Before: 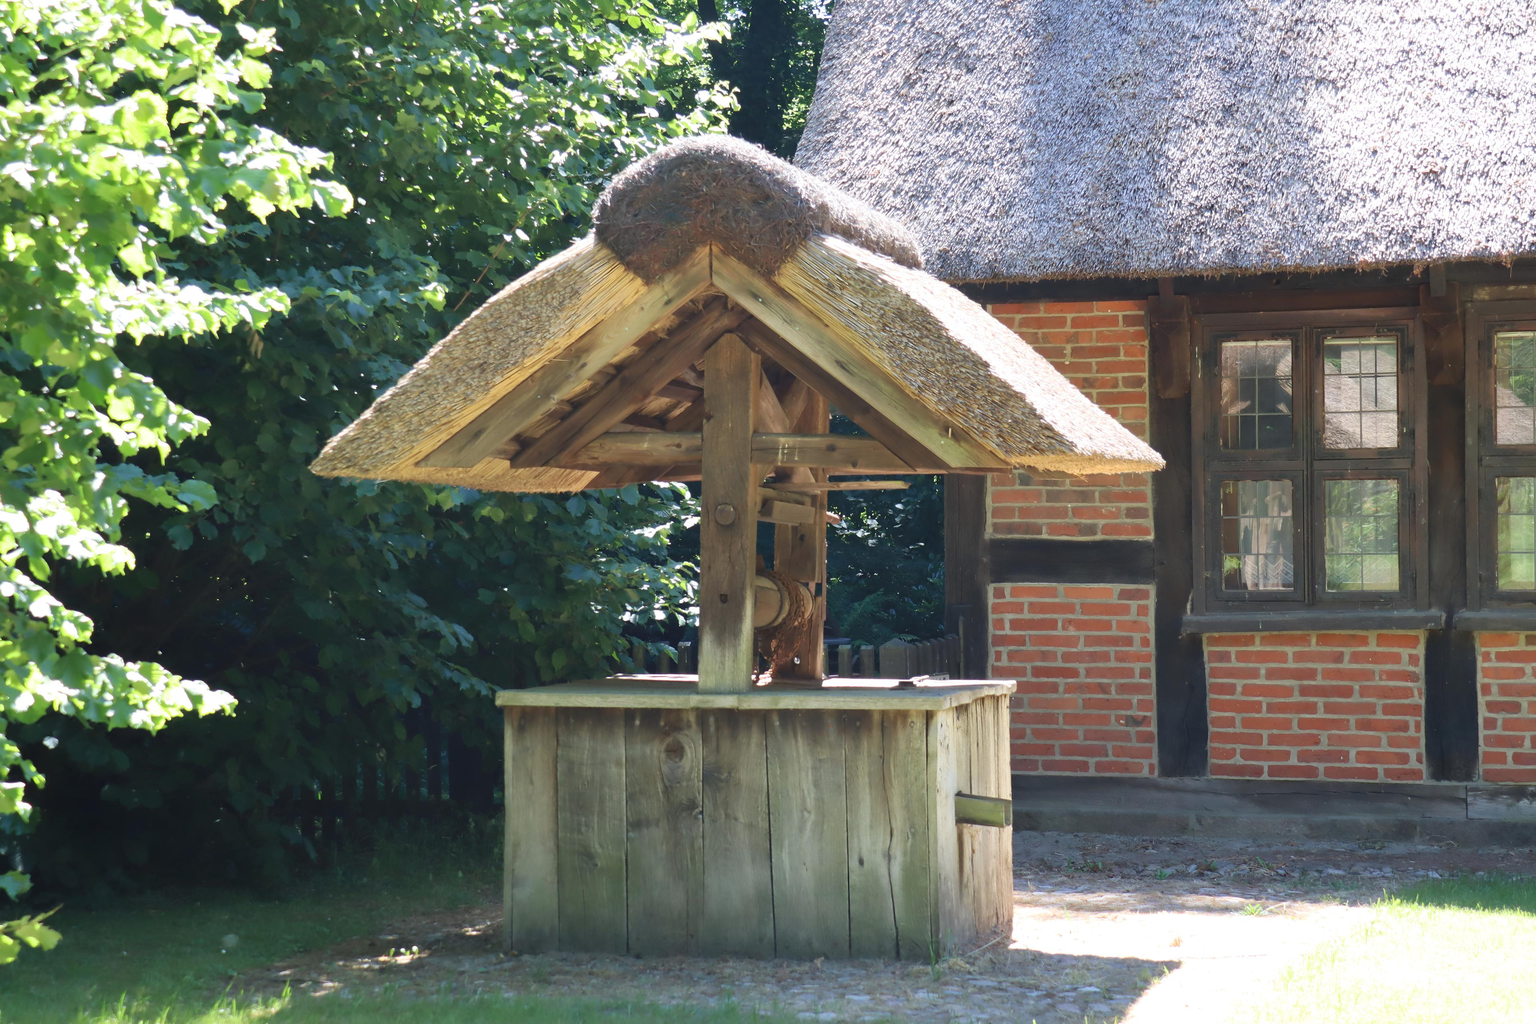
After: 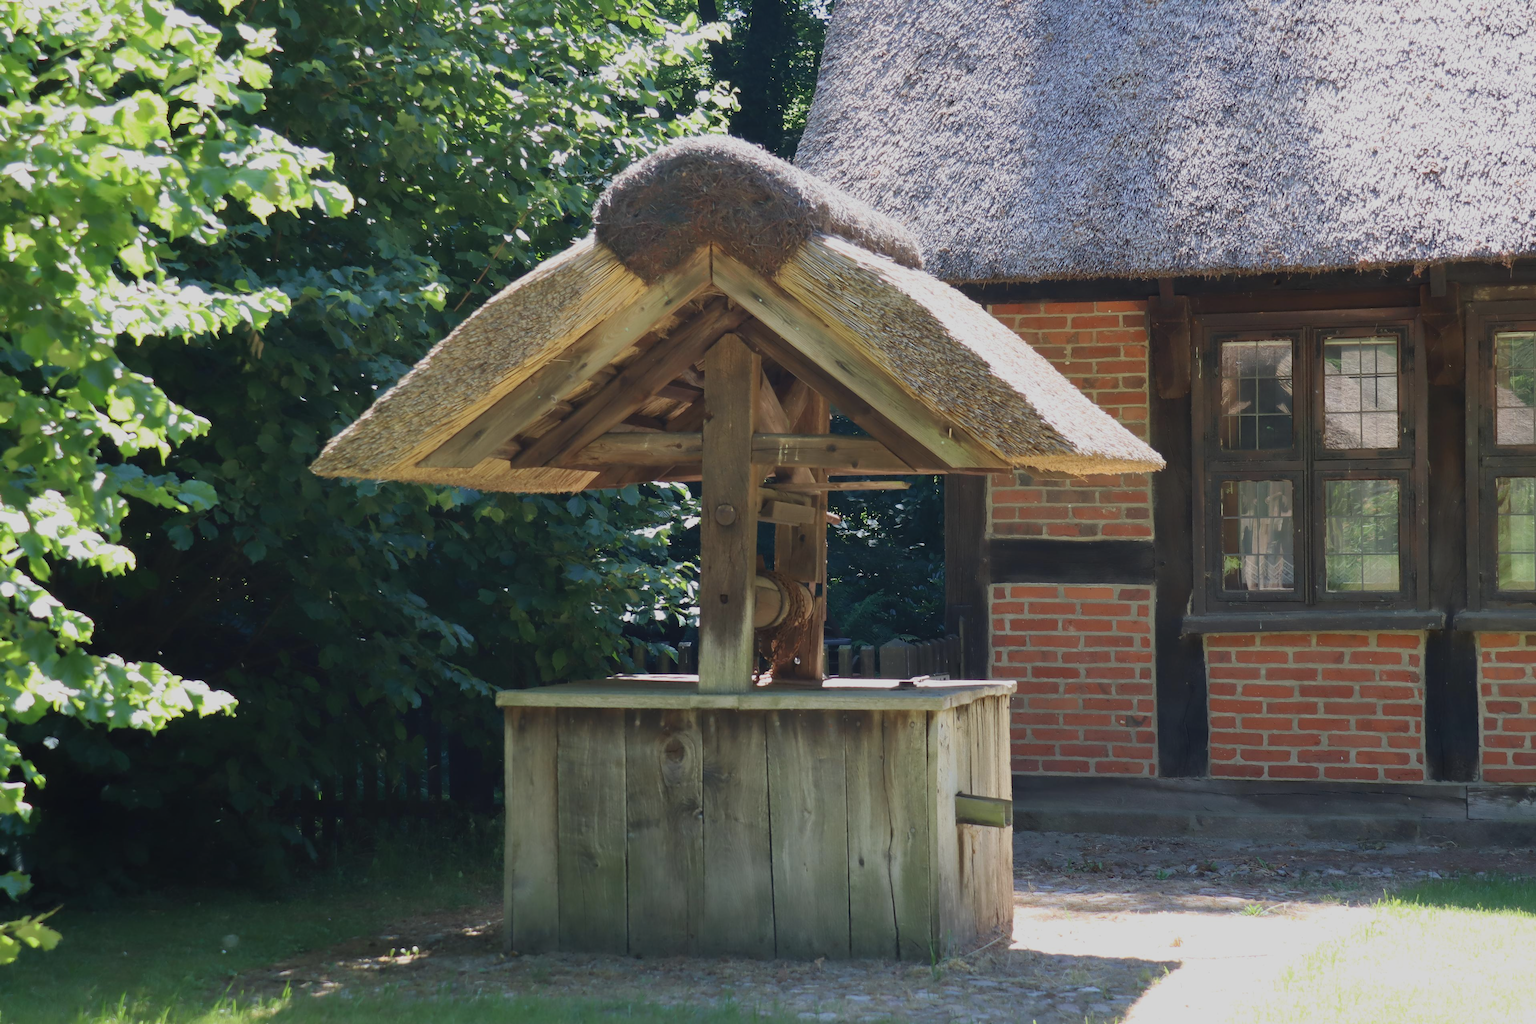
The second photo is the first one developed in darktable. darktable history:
exposure: exposure -0.583 EV, compensate highlight preservation false
